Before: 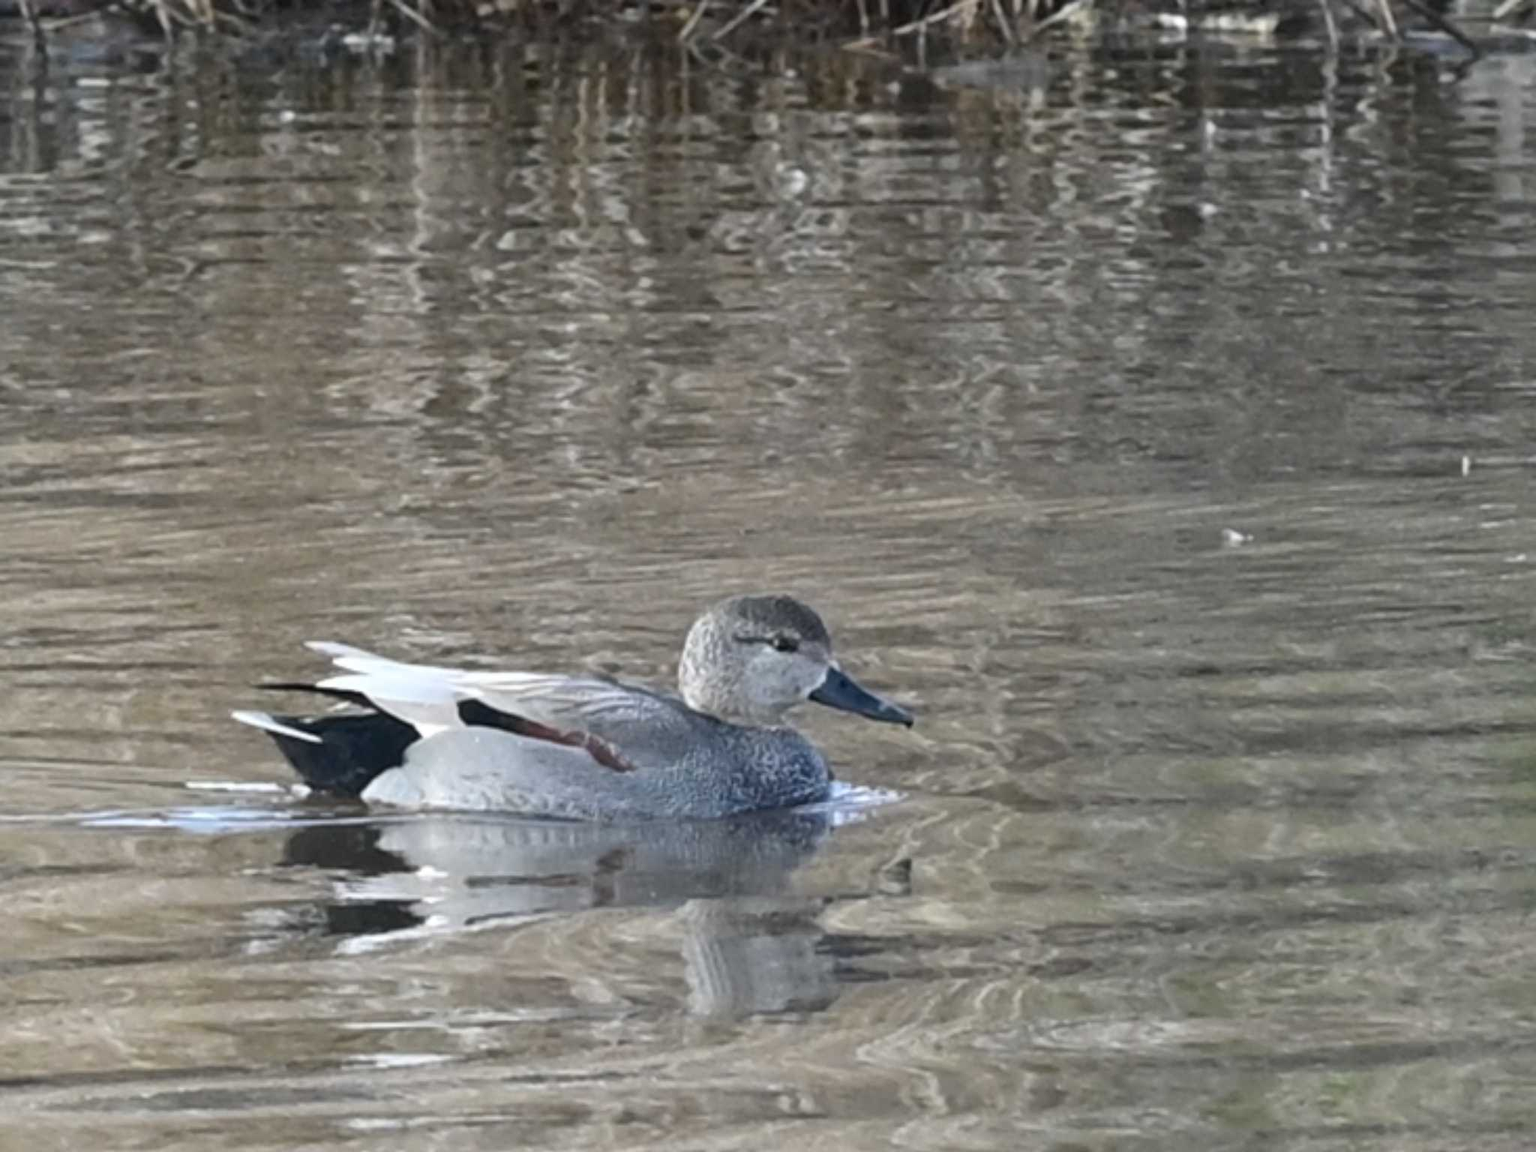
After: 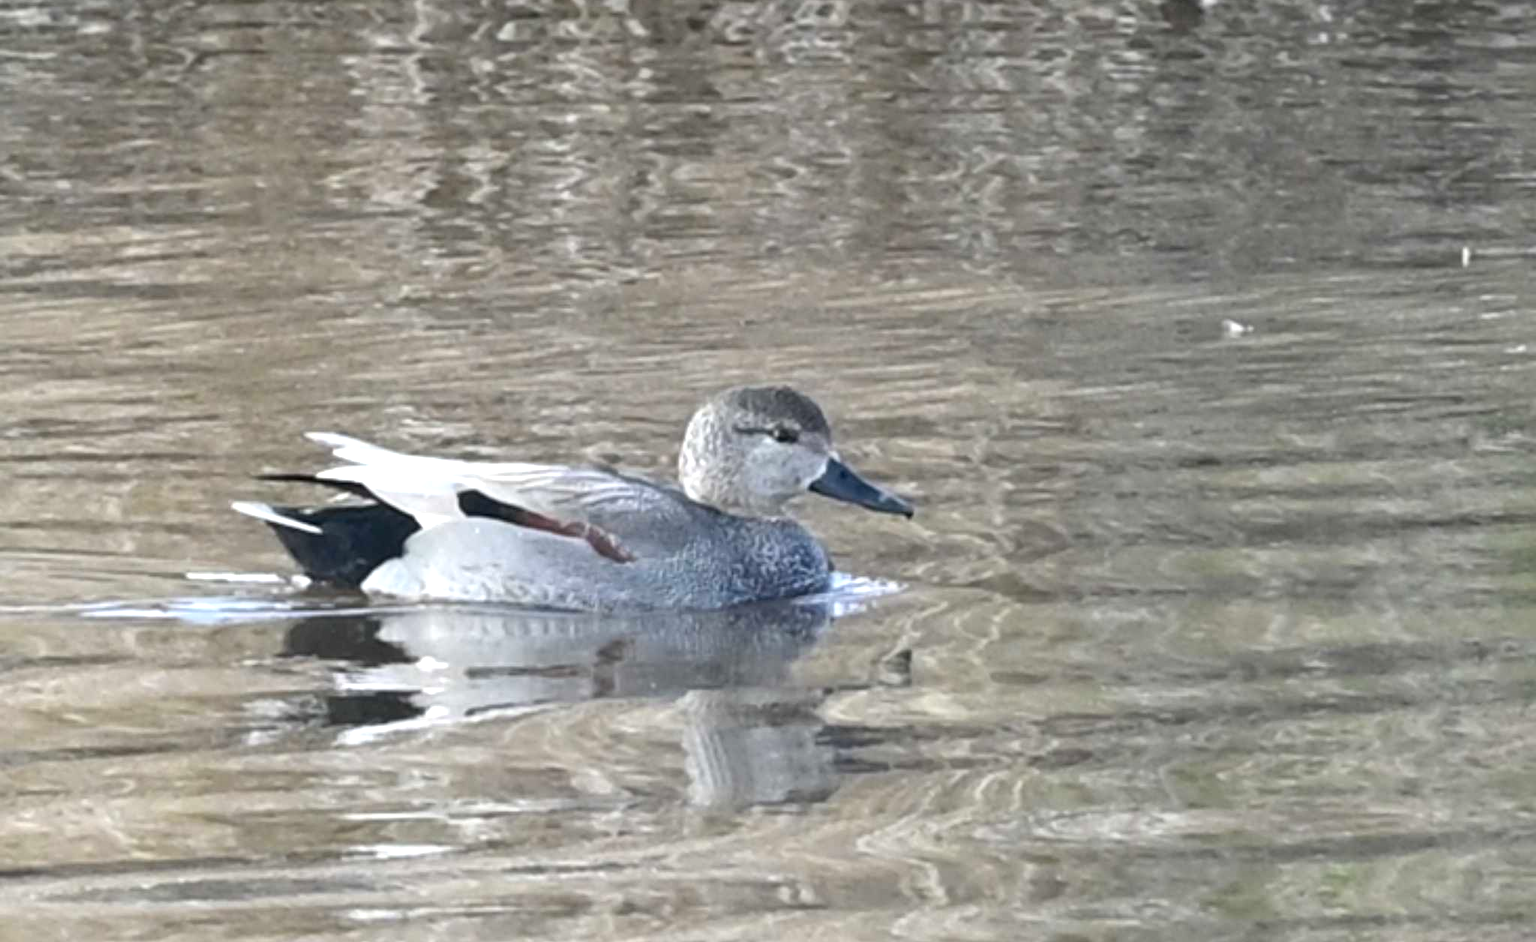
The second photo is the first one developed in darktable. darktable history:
exposure: black level correction 0.001, exposure 0.498 EV, compensate exposure bias true, compensate highlight preservation false
crop and rotate: top 18.175%
